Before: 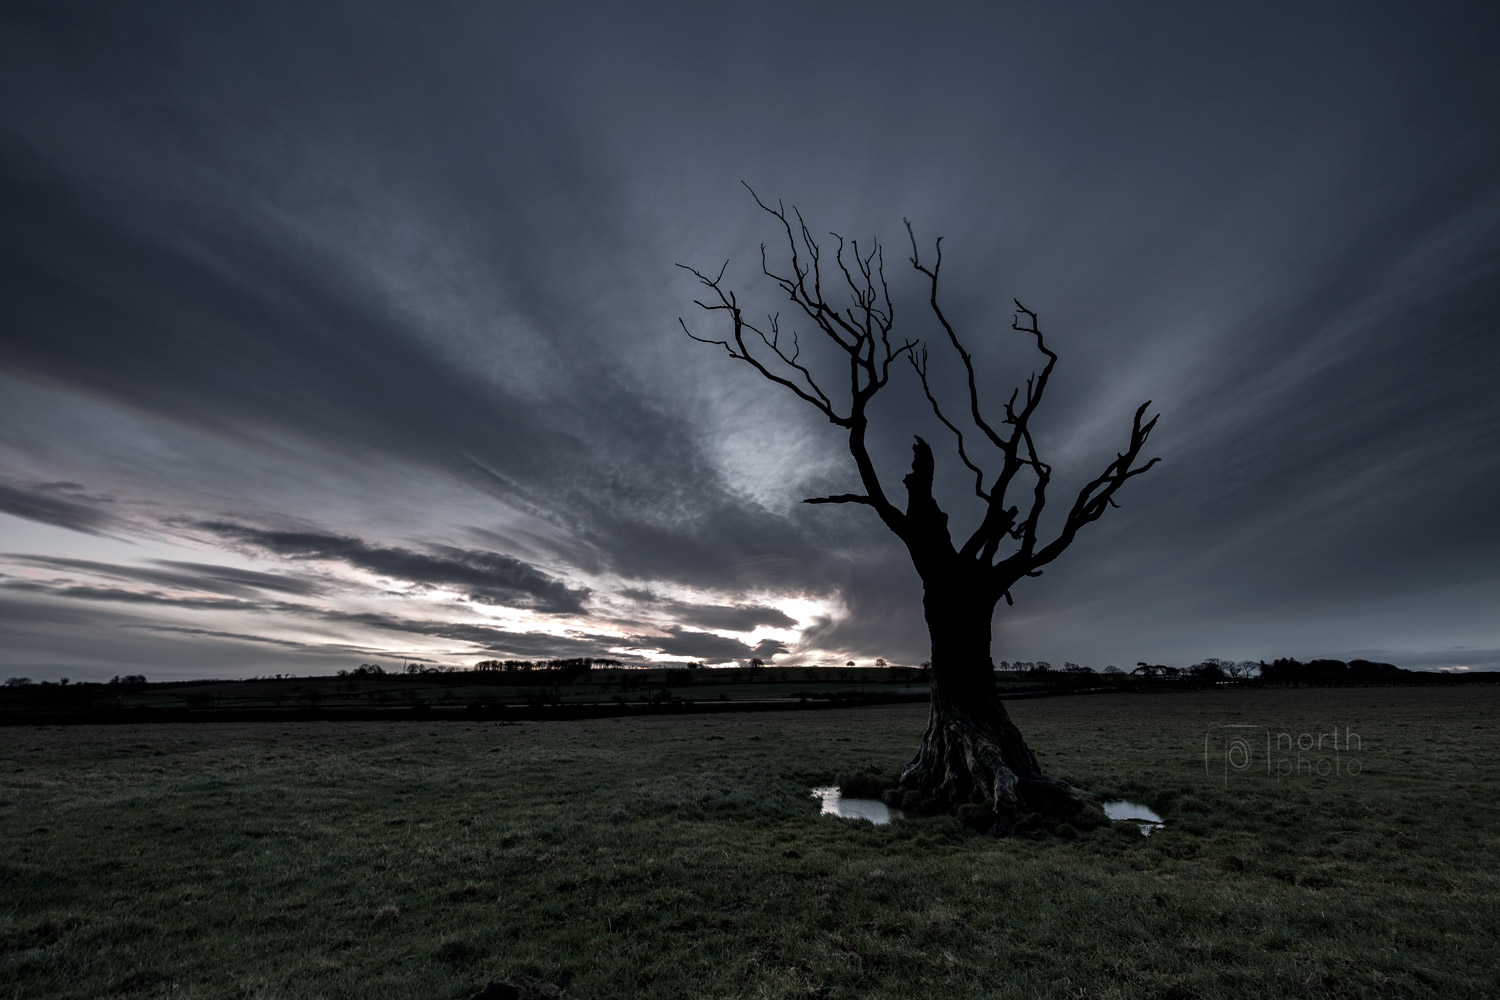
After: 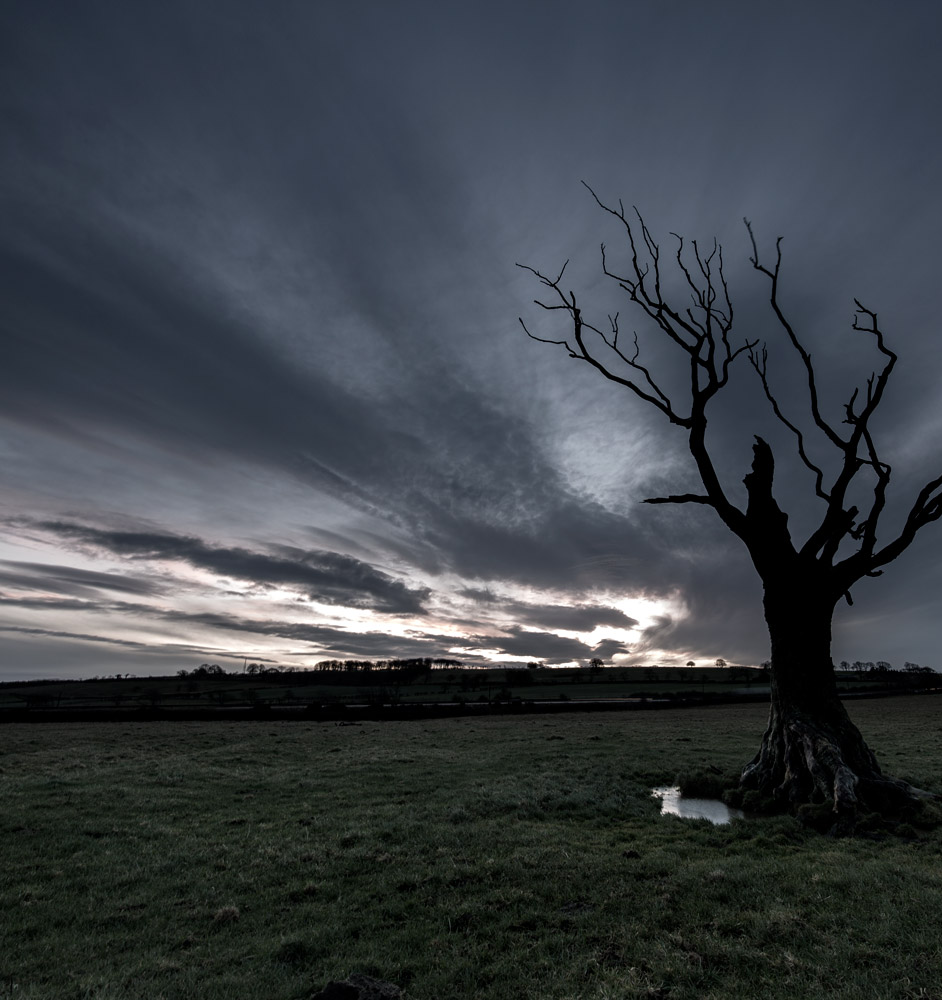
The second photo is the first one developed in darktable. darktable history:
crop: left 10.728%, right 26.42%
